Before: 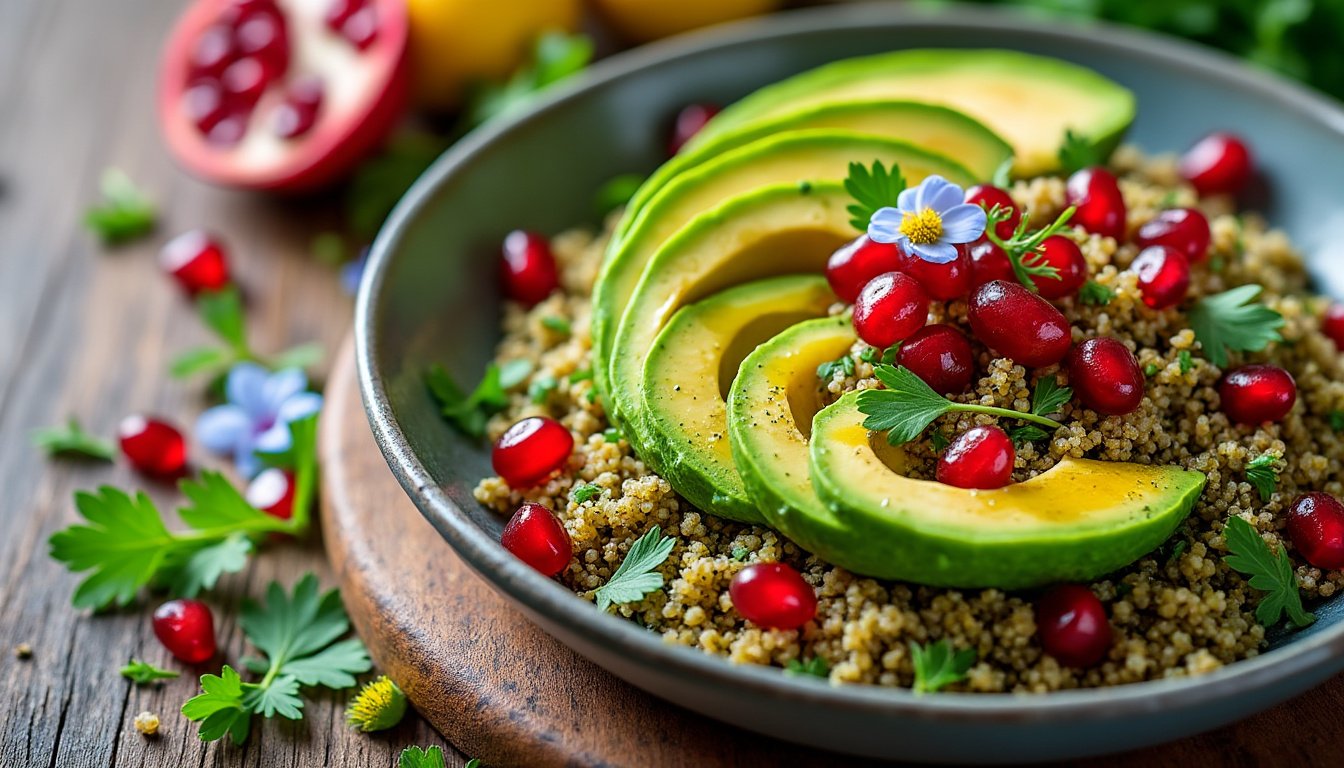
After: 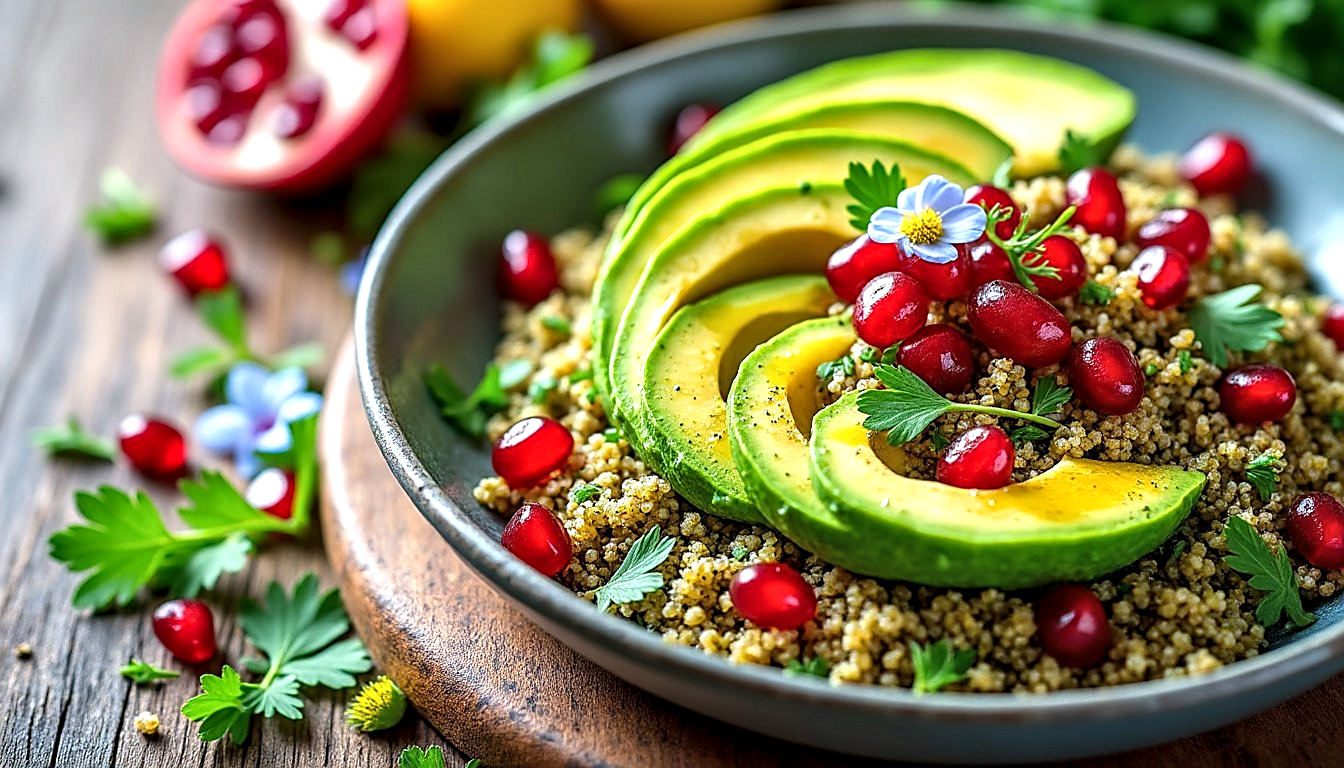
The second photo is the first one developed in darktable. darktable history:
white balance: red 0.986, blue 1.01
exposure: black level correction -0.002, exposure 0.54 EV, compensate highlight preservation false
sharpen: on, module defaults
local contrast: shadows 94%
